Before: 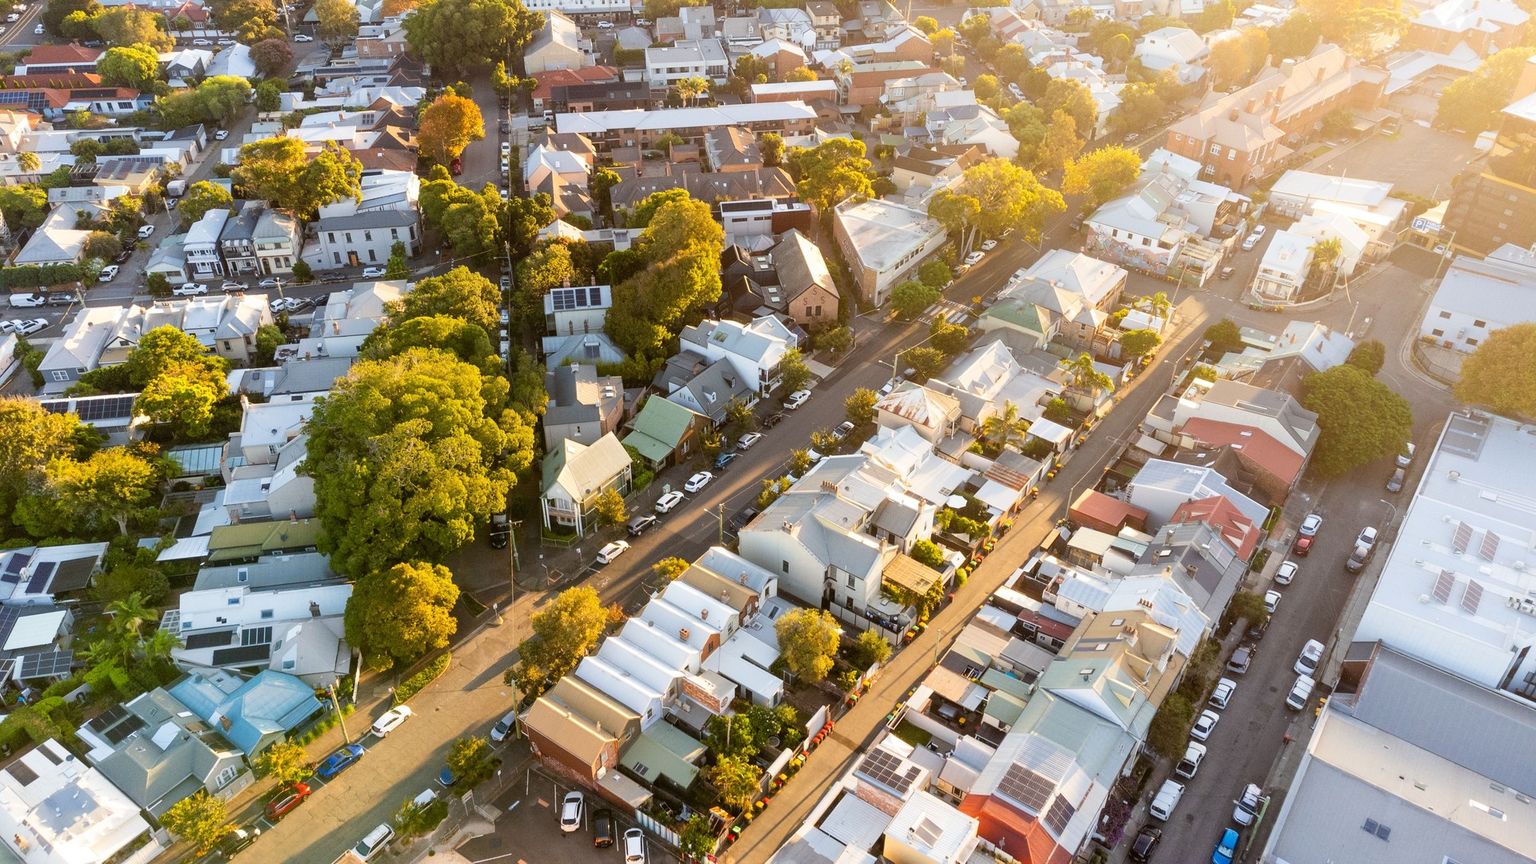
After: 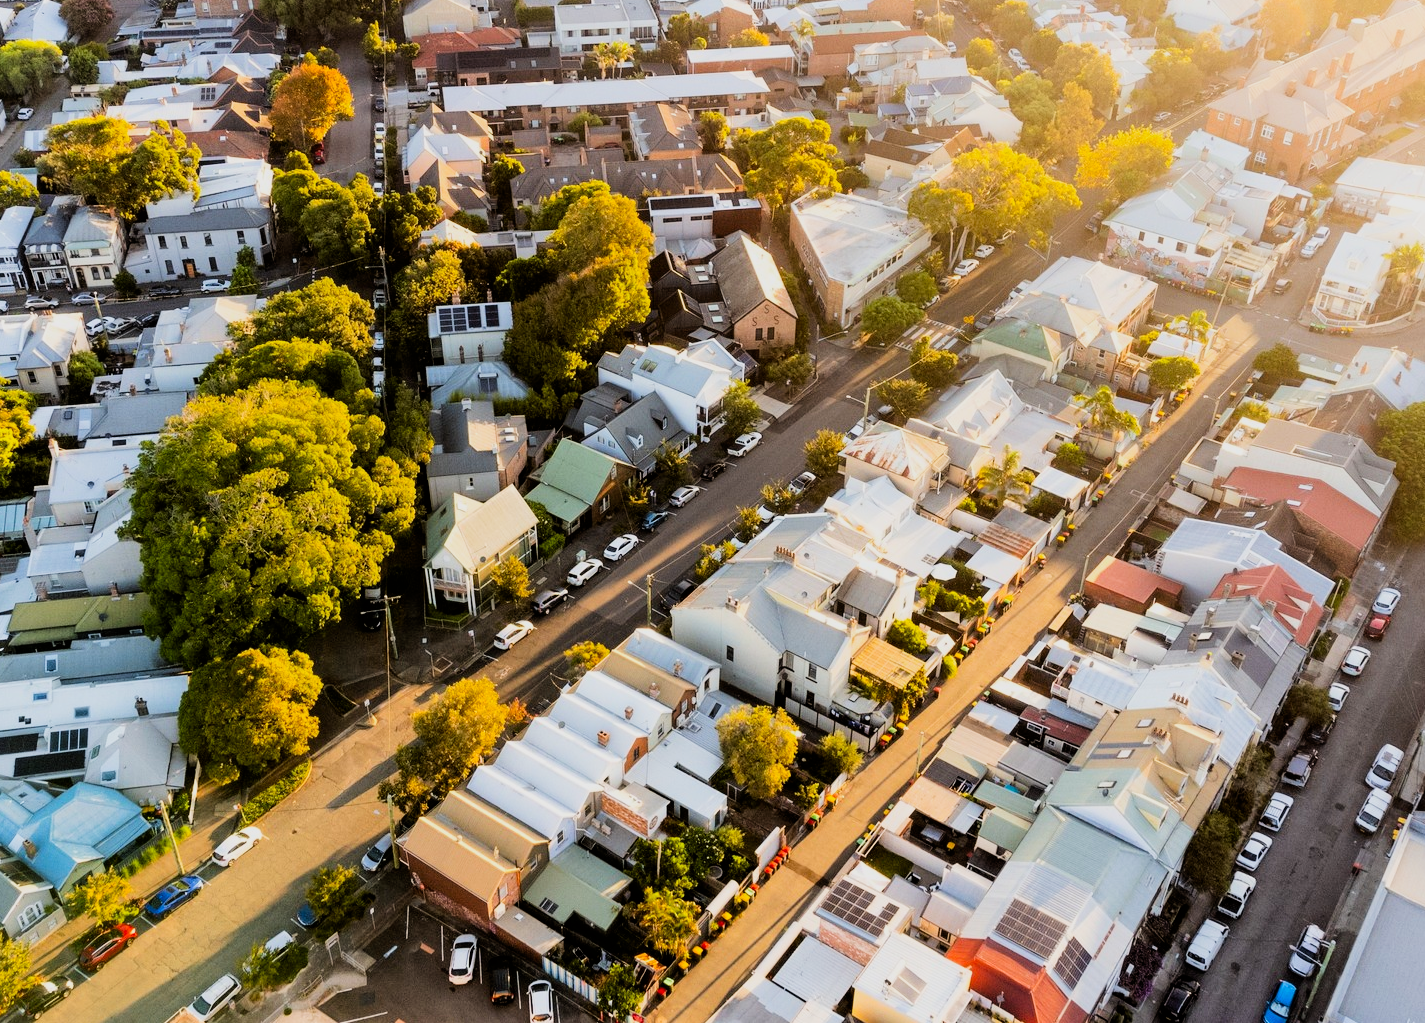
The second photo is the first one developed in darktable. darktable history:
crop and rotate: left 13.15%, top 5.251%, right 12.609%
contrast brightness saturation: saturation 0.18
filmic rgb: black relative exposure -5 EV, hardness 2.88, contrast 1.4, highlights saturation mix -30%
